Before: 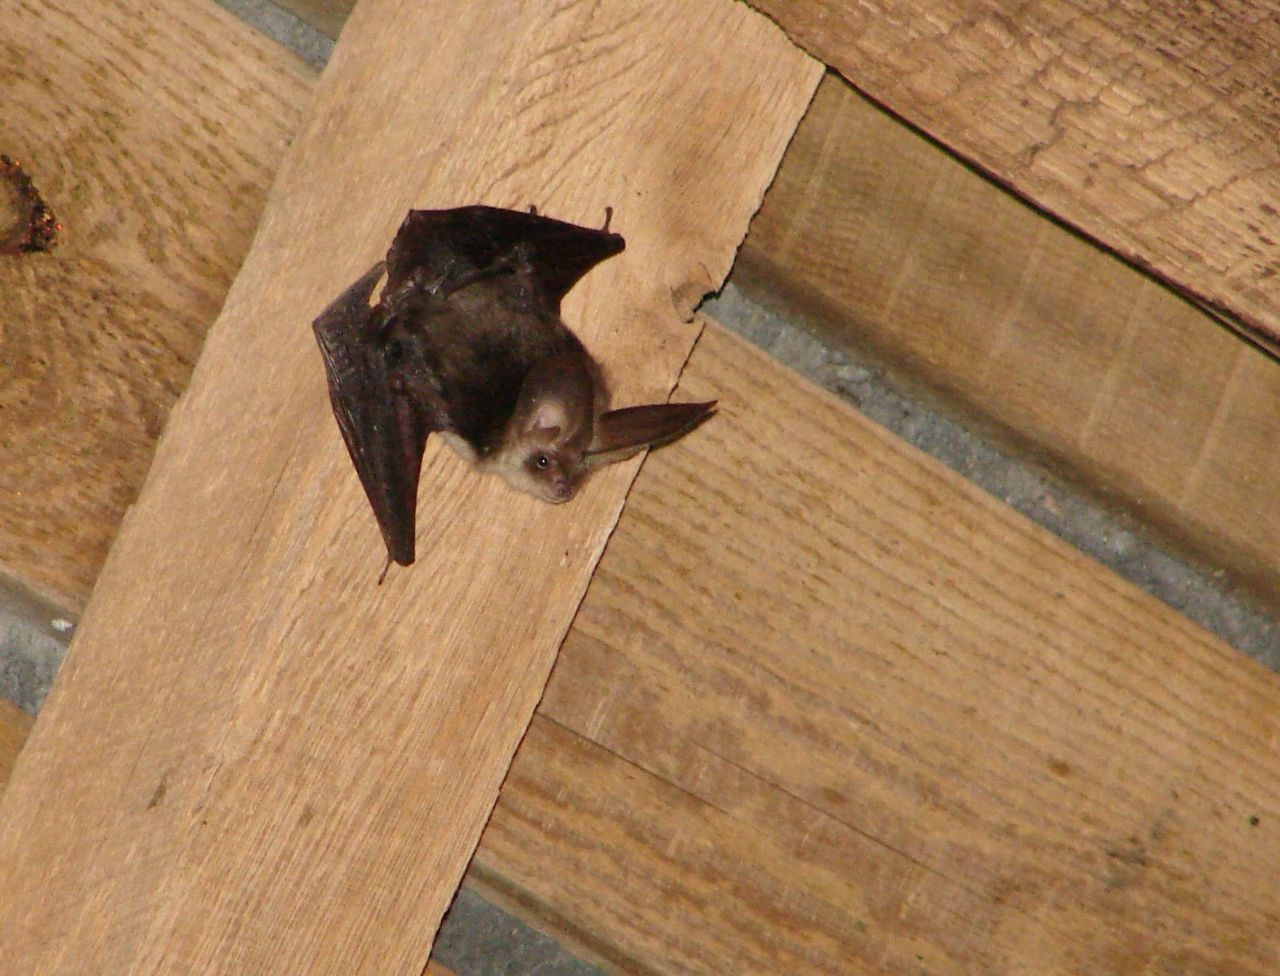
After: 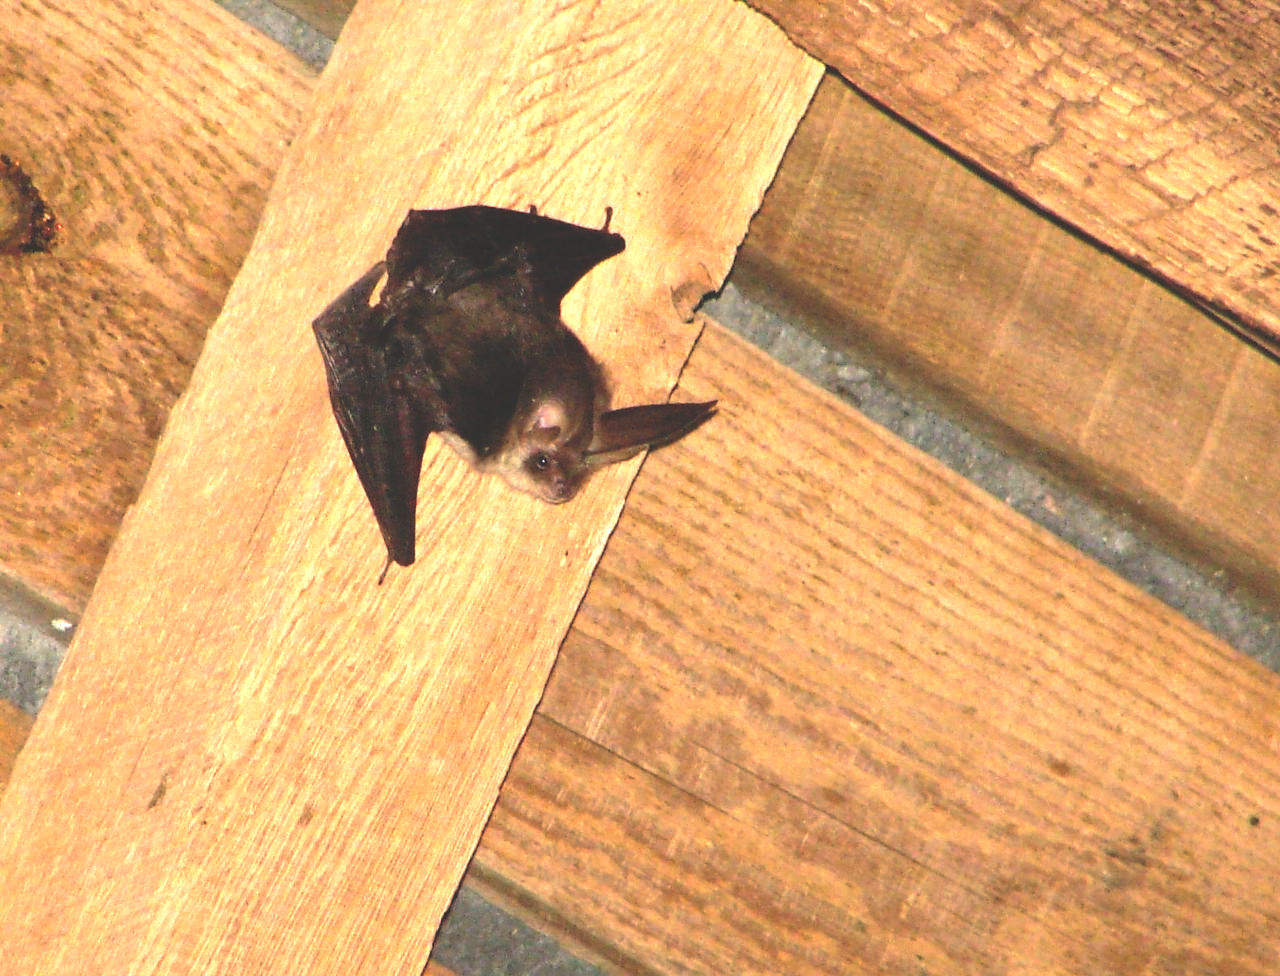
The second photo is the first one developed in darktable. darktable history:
rgb curve: curves: ch0 [(0, 0.186) (0.314, 0.284) (0.775, 0.708) (1, 1)], compensate middle gray true, preserve colors none
exposure: black level correction 0, exposure 1.2 EV, compensate exposure bias true, compensate highlight preservation false
